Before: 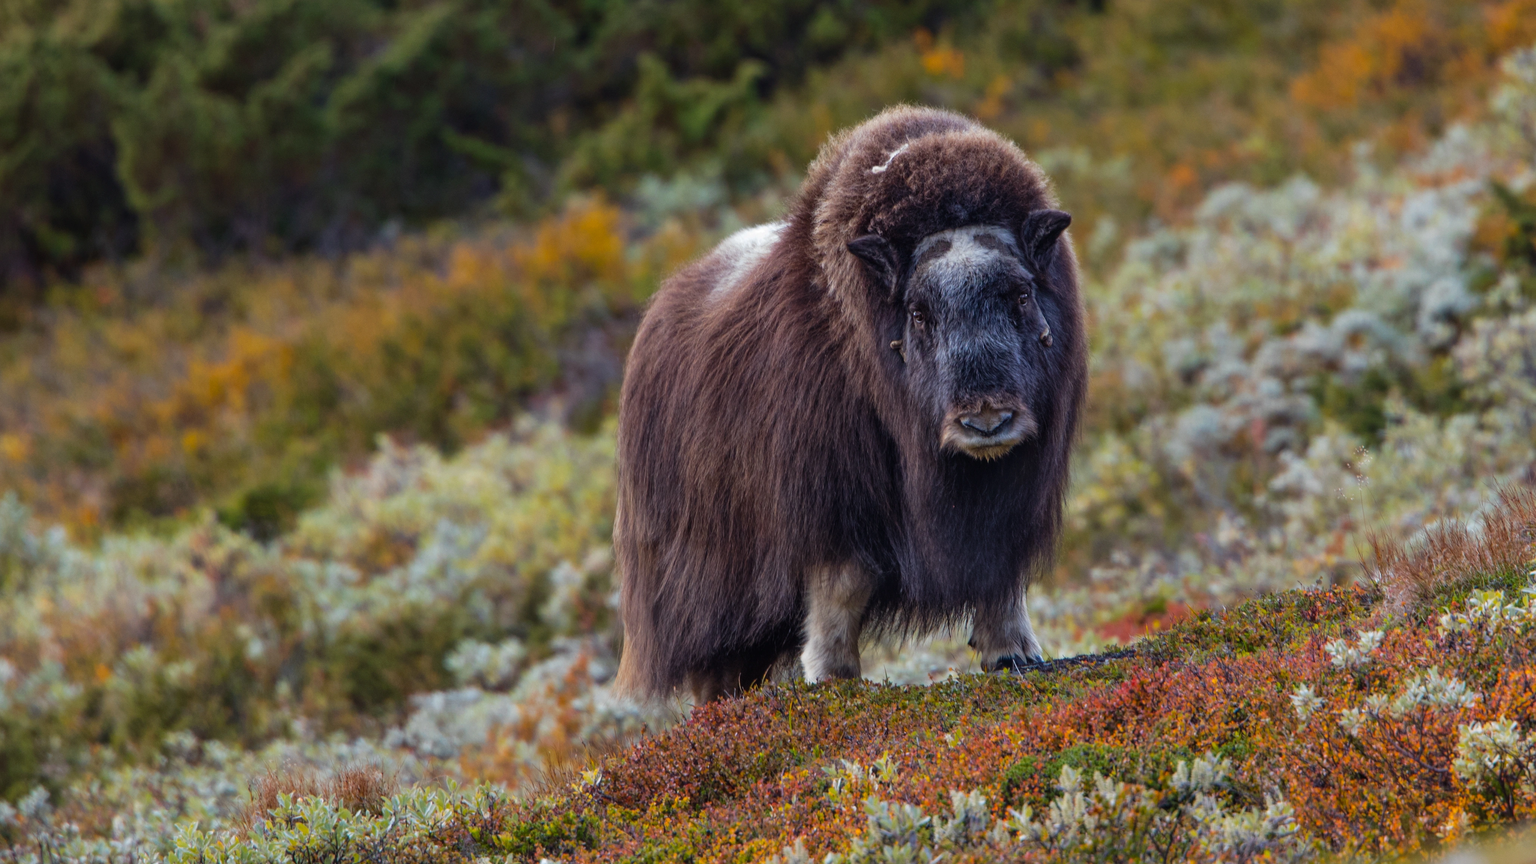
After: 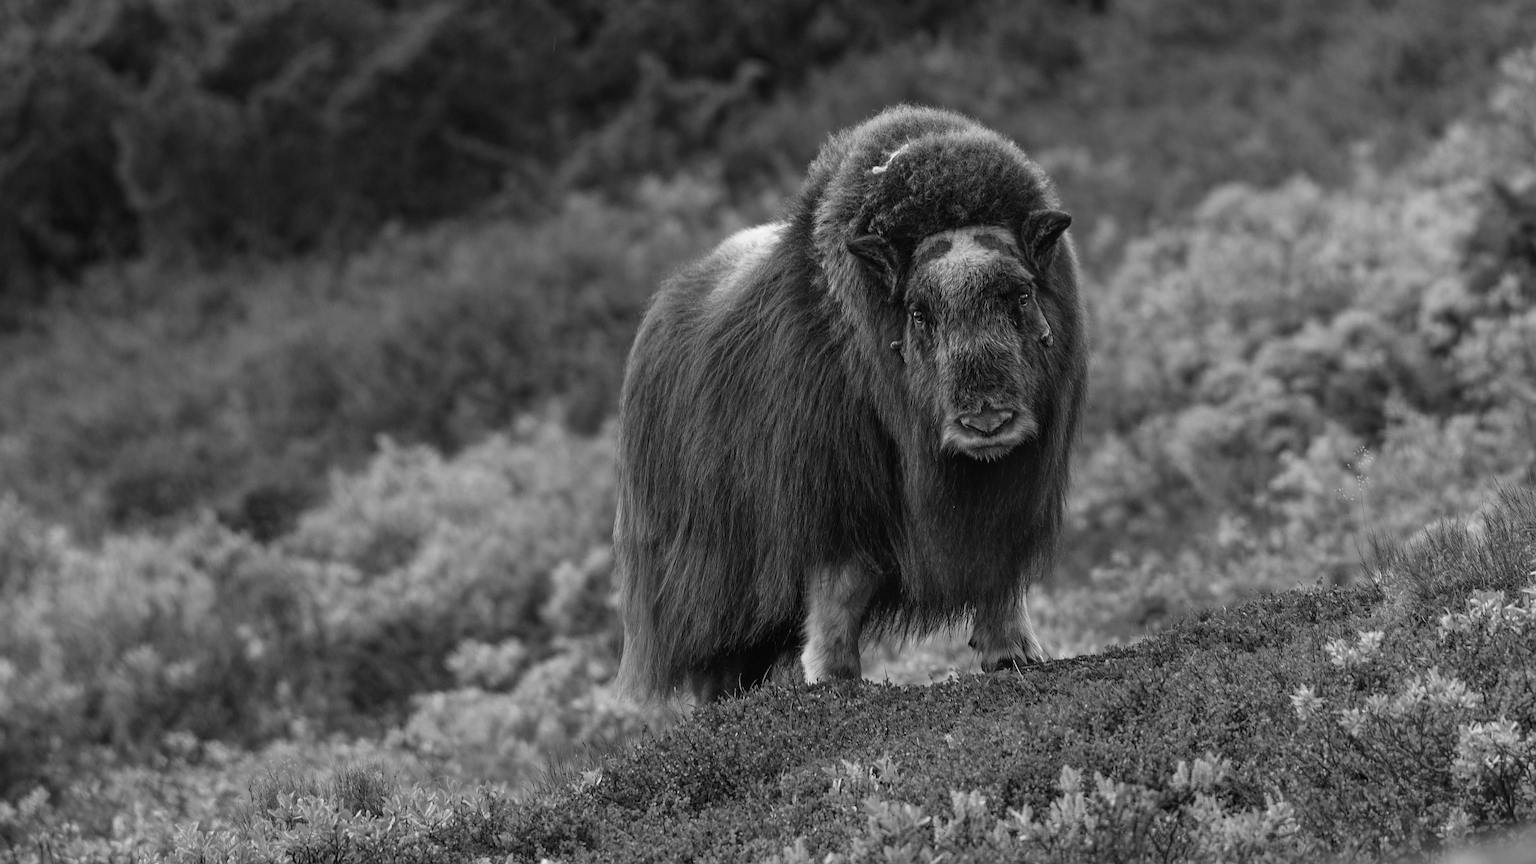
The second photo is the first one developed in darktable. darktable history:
color calibration: output gray [0.21, 0.42, 0.37, 0], gray › normalize channels true, illuminant same as pipeline (D50), adaptation XYZ, x 0.346, y 0.359, gamut compression 0
sharpen: on, module defaults
